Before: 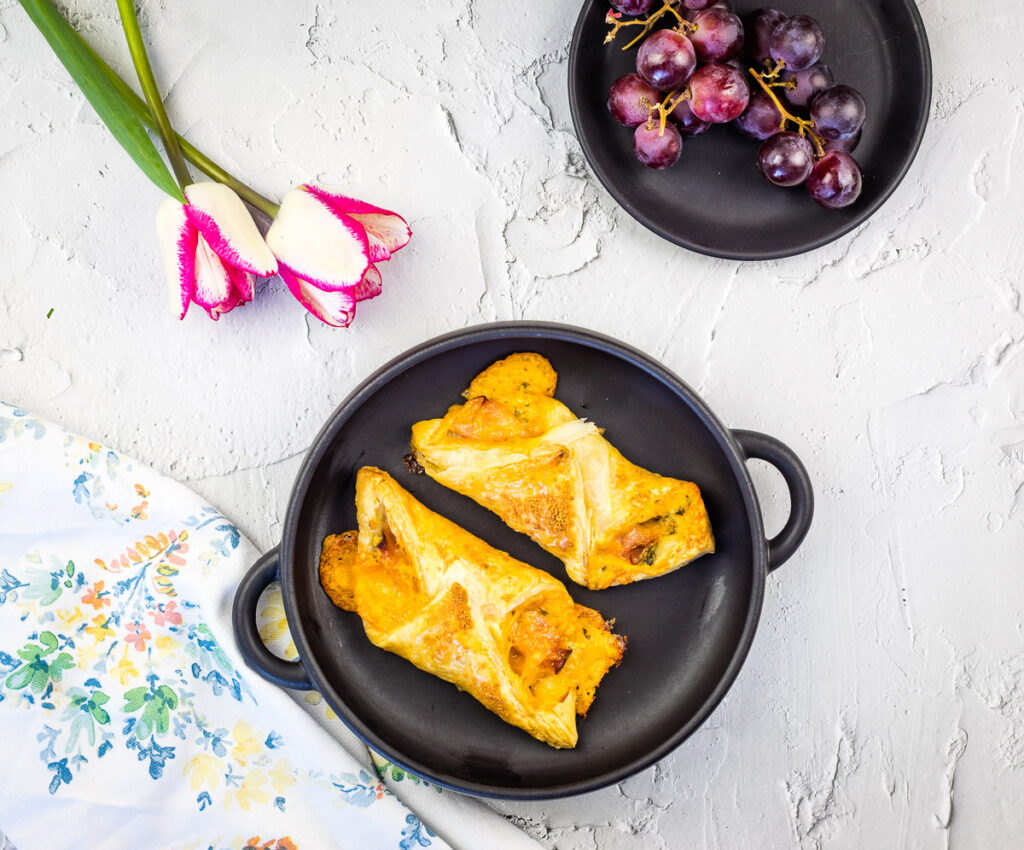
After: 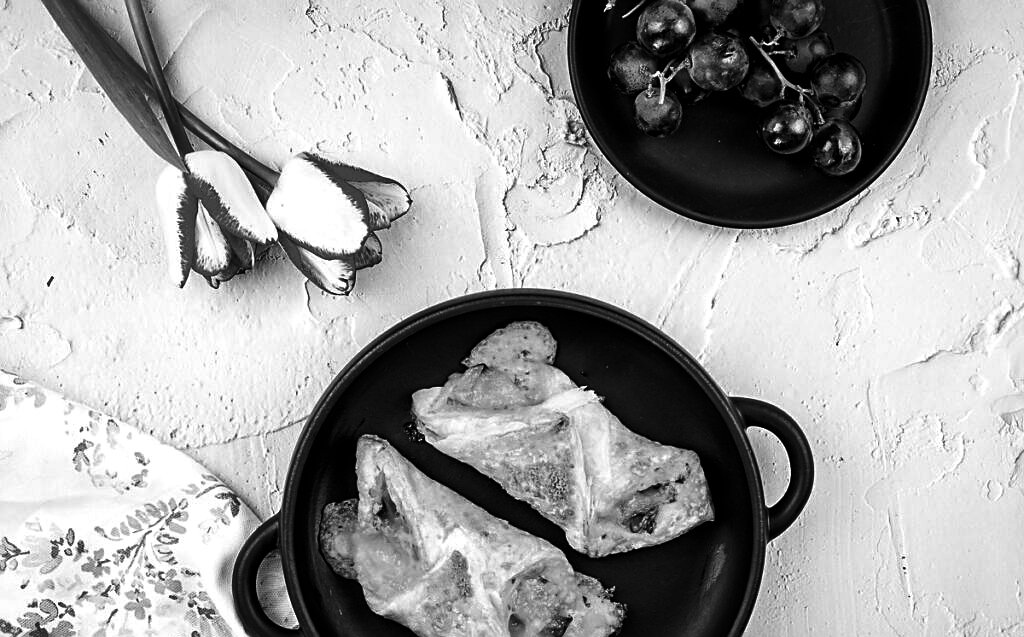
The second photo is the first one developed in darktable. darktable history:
exposure: black level correction 0.002, exposure 0.15 EV, compensate highlight preservation false
sharpen: on, module defaults
white balance: emerald 1
crop: top 3.857%, bottom 21.132%
contrast brightness saturation: contrast -0.03, brightness -0.59, saturation -1
tone equalizer: on, module defaults
color balance rgb: perceptual saturation grading › global saturation 35%, perceptual saturation grading › highlights -25%, perceptual saturation grading › shadows 50%
